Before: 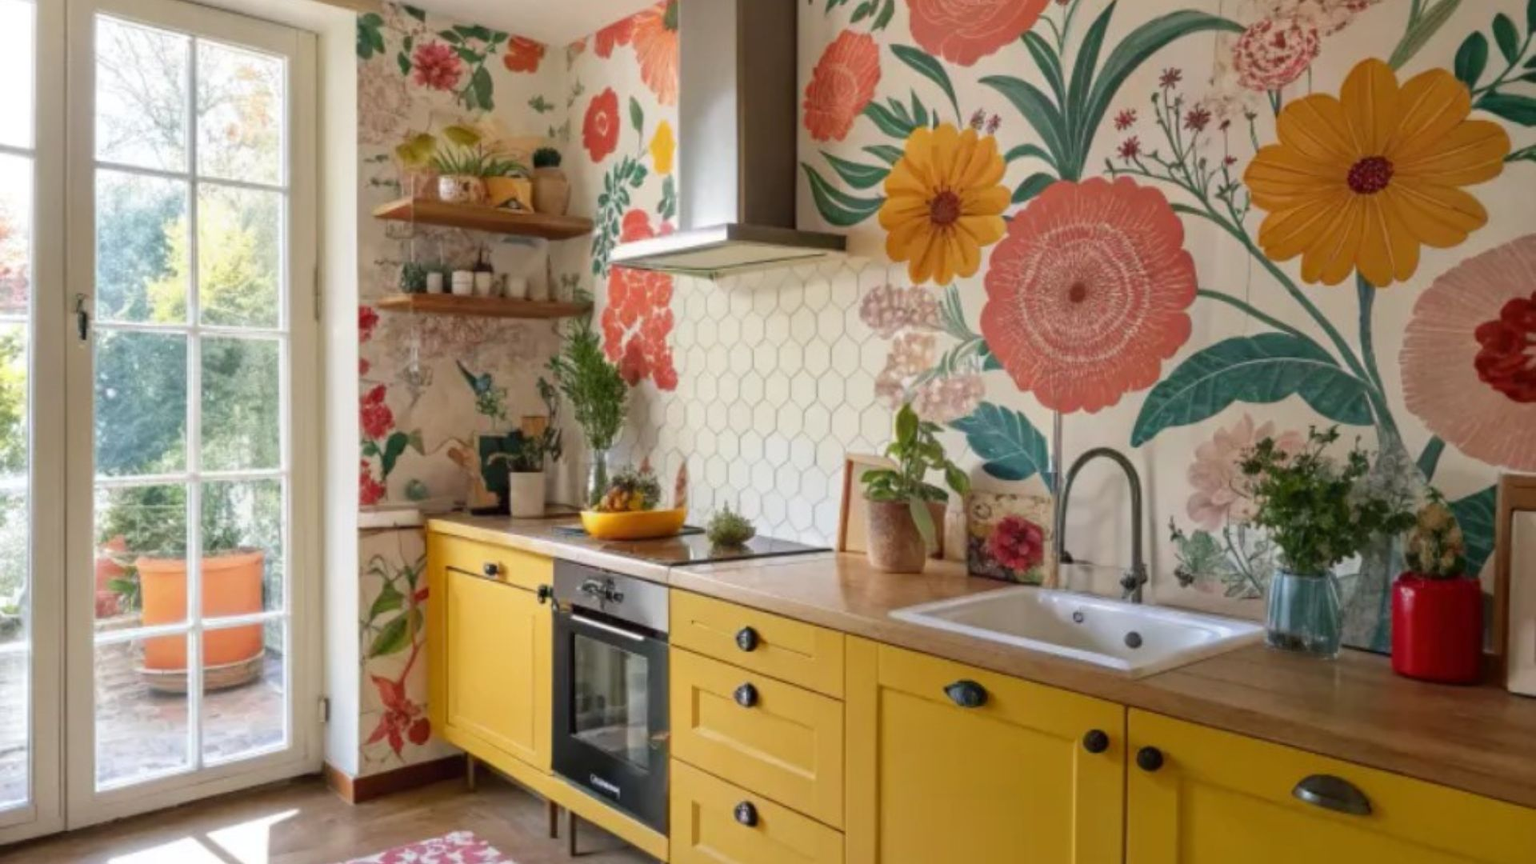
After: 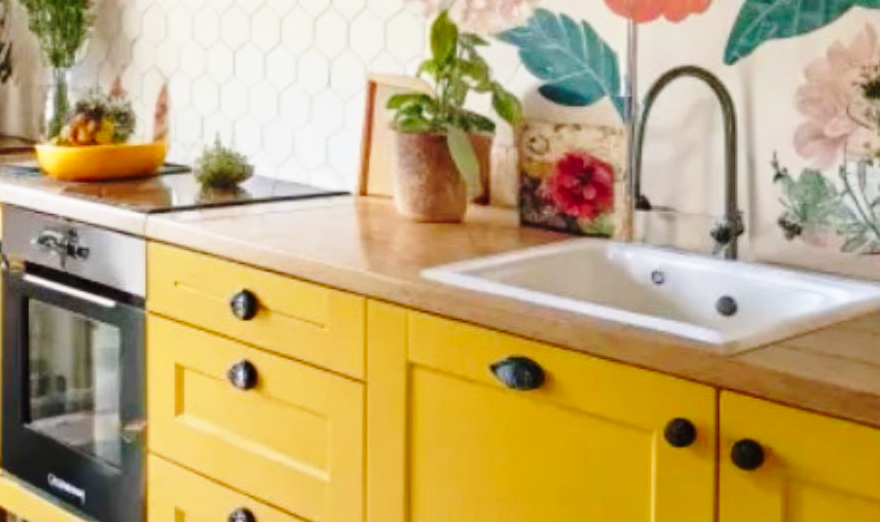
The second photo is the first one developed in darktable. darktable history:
crop: left 35.976%, top 45.819%, right 18.162%, bottom 5.807%
base curve: curves: ch0 [(0, 0) (0.028, 0.03) (0.121, 0.232) (0.46, 0.748) (0.859, 0.968) (1, 1)], preserve colors none
